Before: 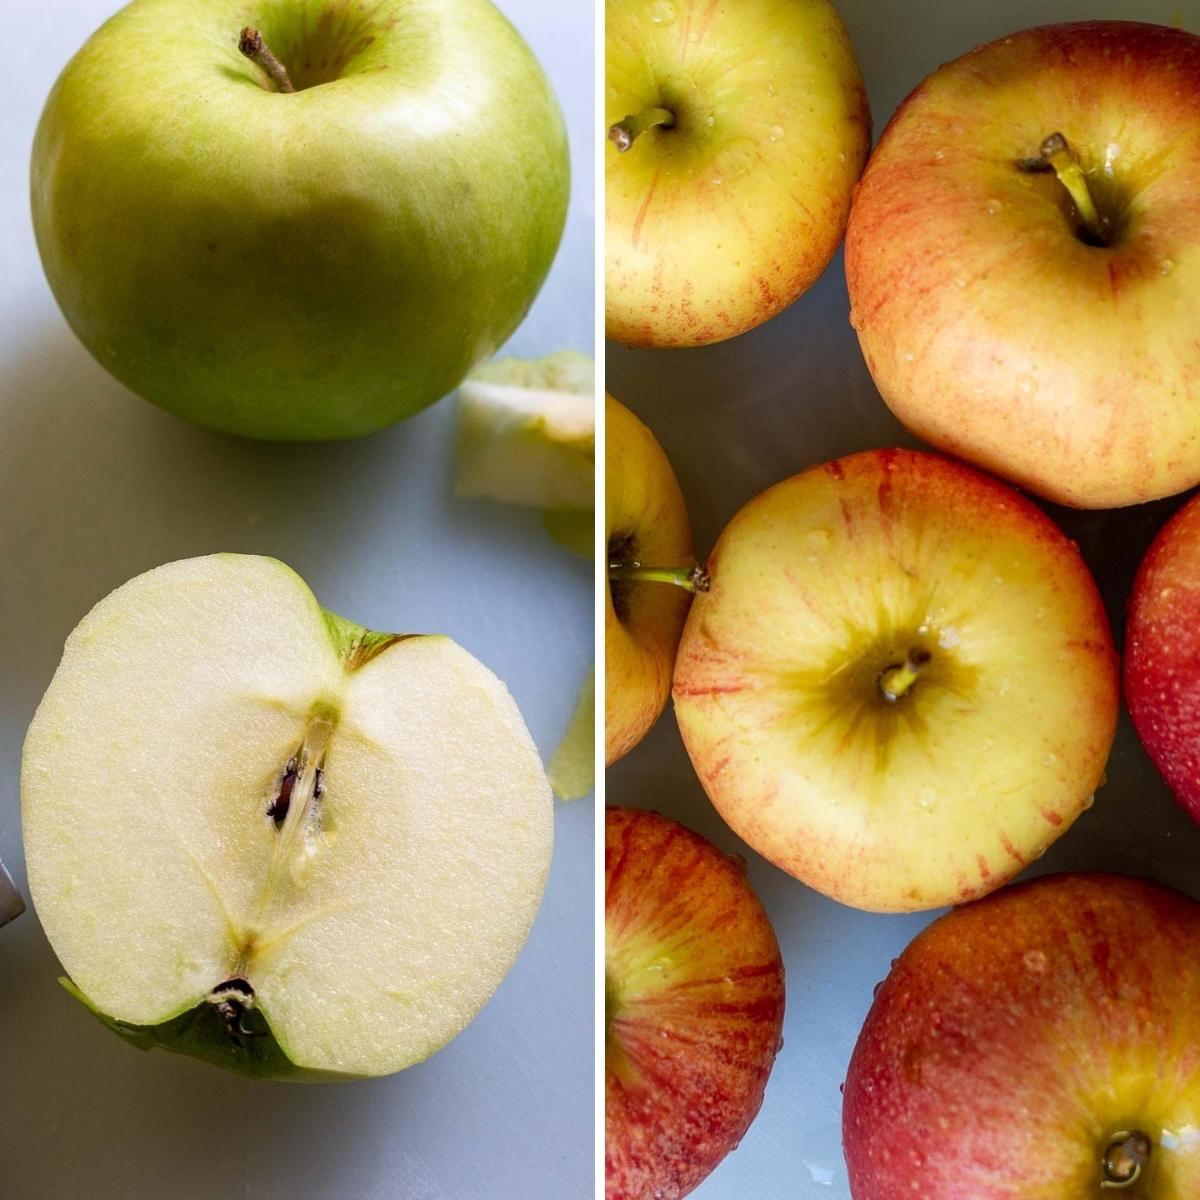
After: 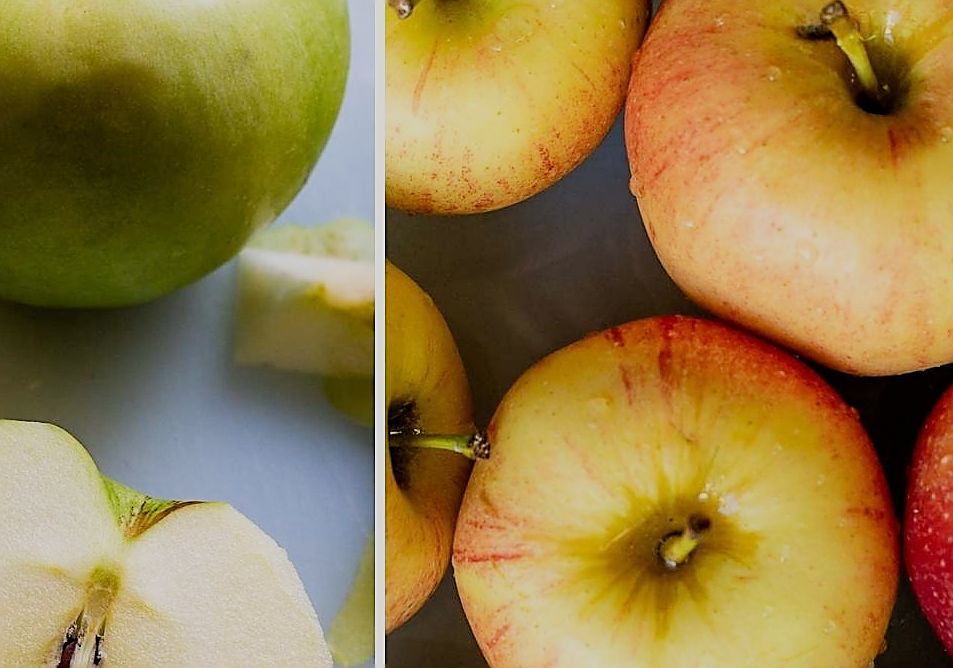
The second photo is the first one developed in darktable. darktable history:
crop: left 18.38%, top 11.092%, right 2.134%, bottom 33.217%
filmic rgb: black relative exposure -7.65 EV, white relative exposure 4.56 EV, hardness 3.61
sharpen: radius 1.4, amount 1.25, threshold 0.7
